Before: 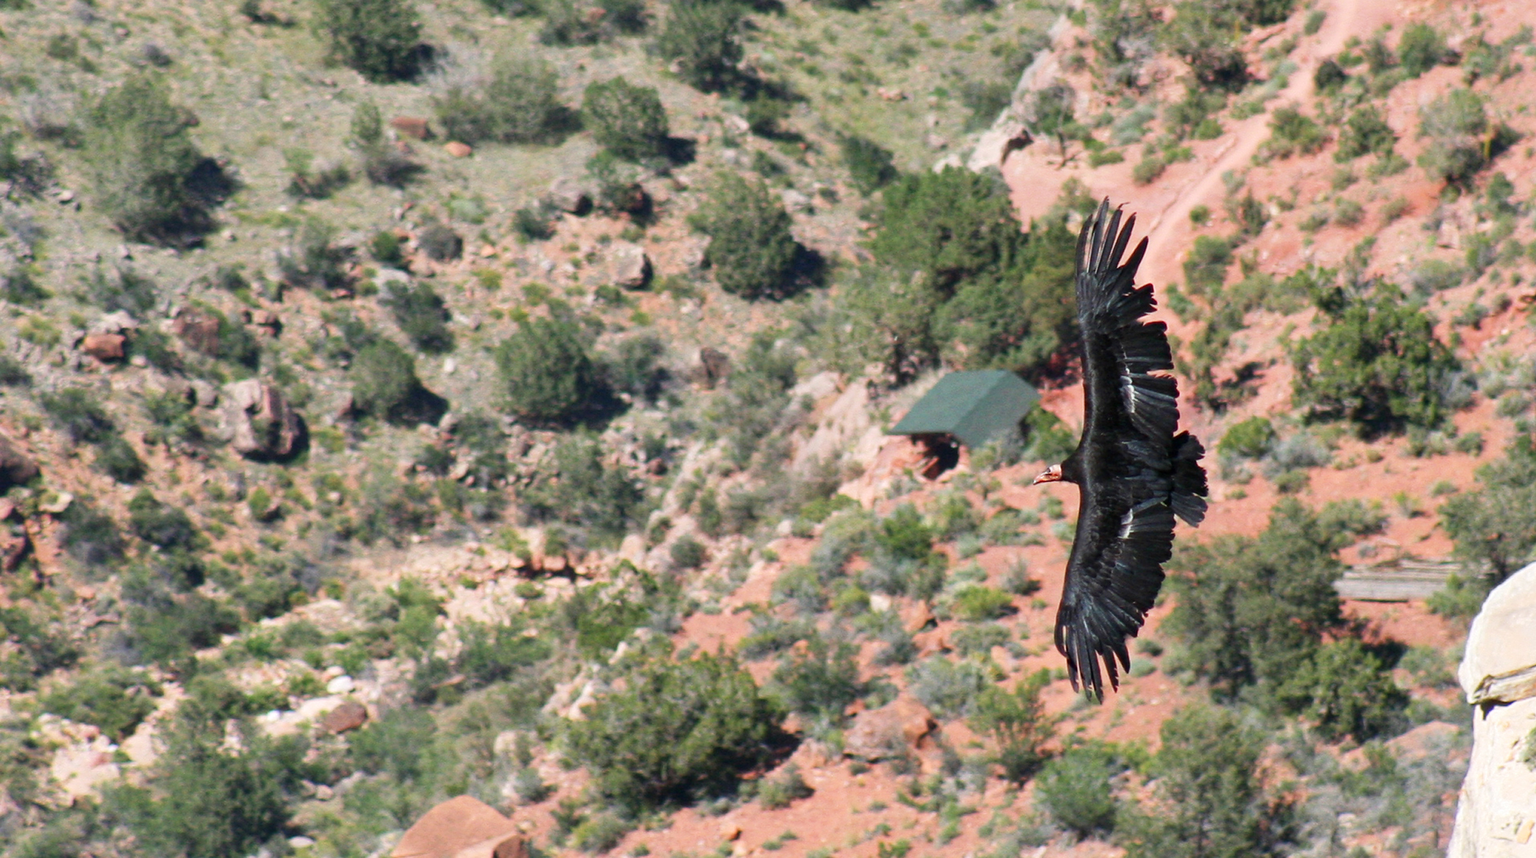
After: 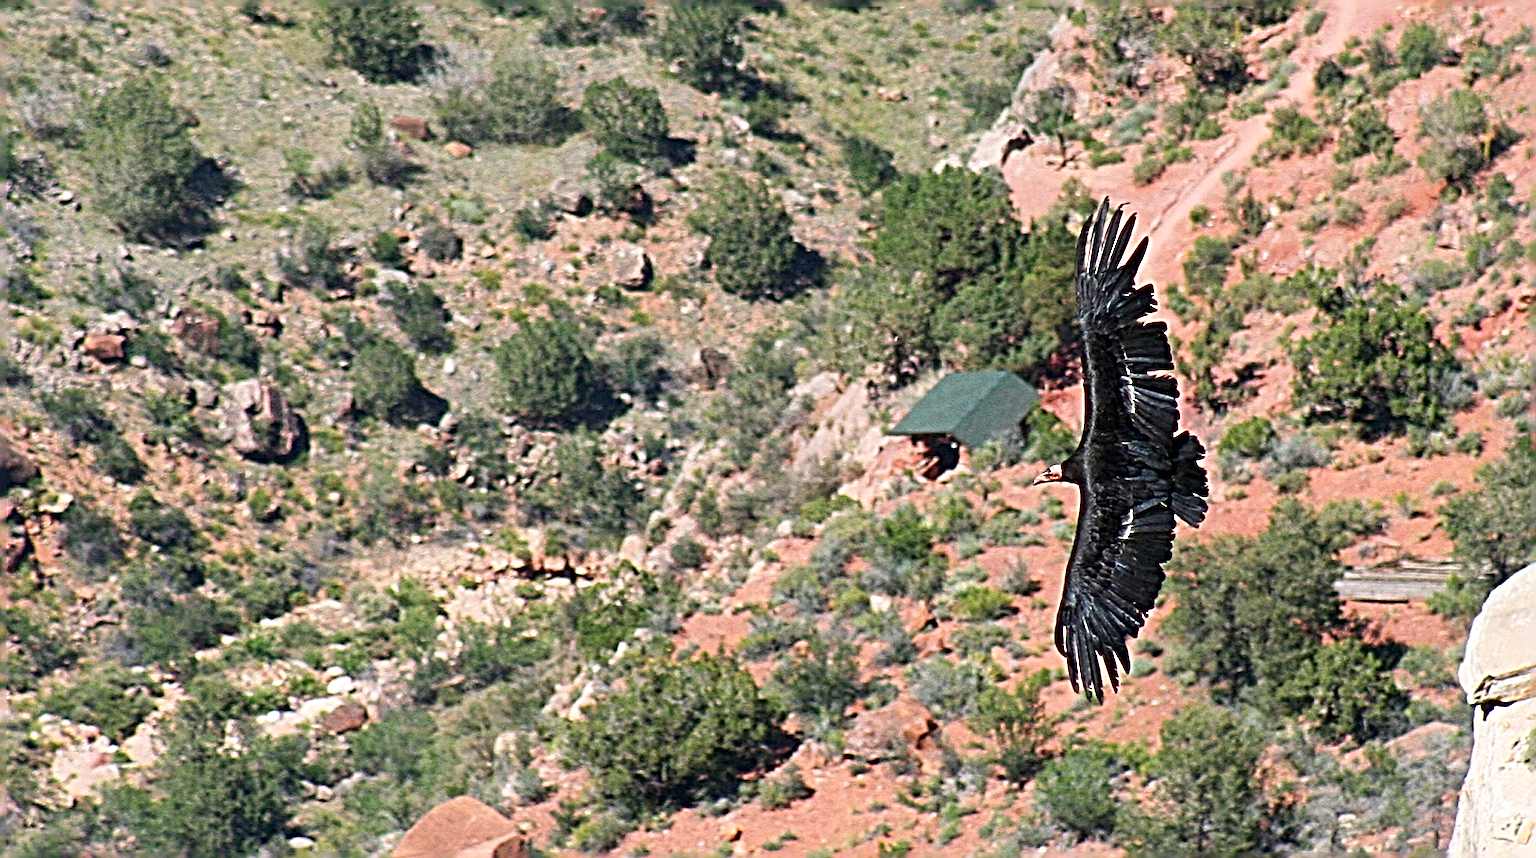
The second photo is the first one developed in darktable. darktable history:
contrast brightness saturation: saturation 0.121
sharpen: radius 6.293, amount 1.811, threshold 0.133
